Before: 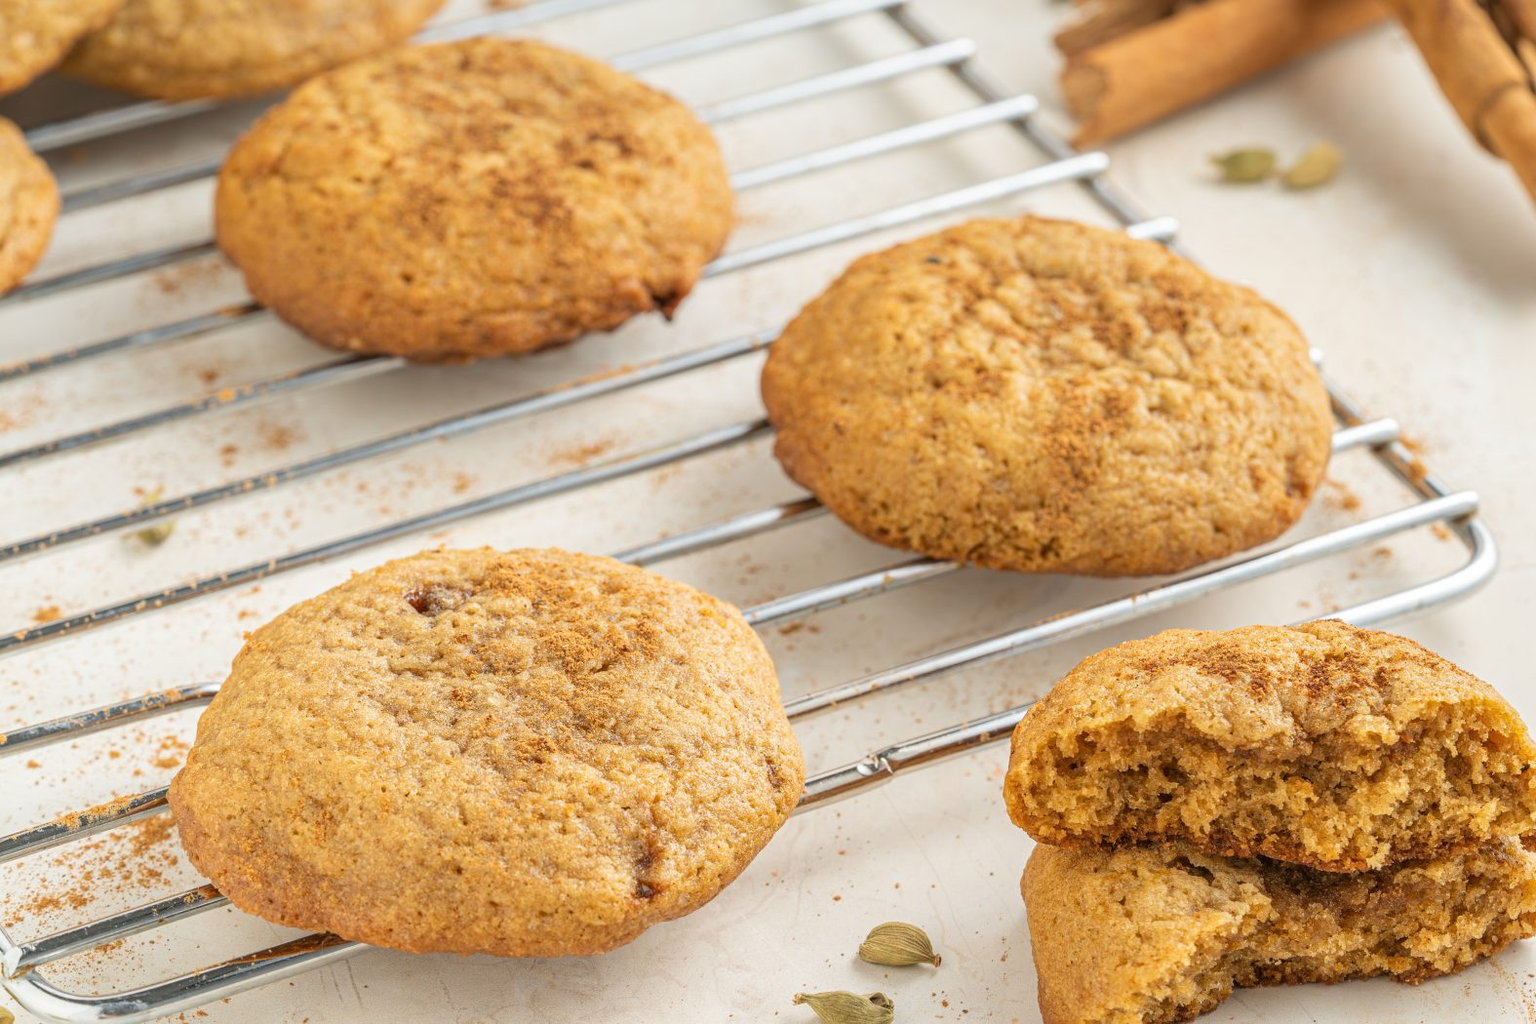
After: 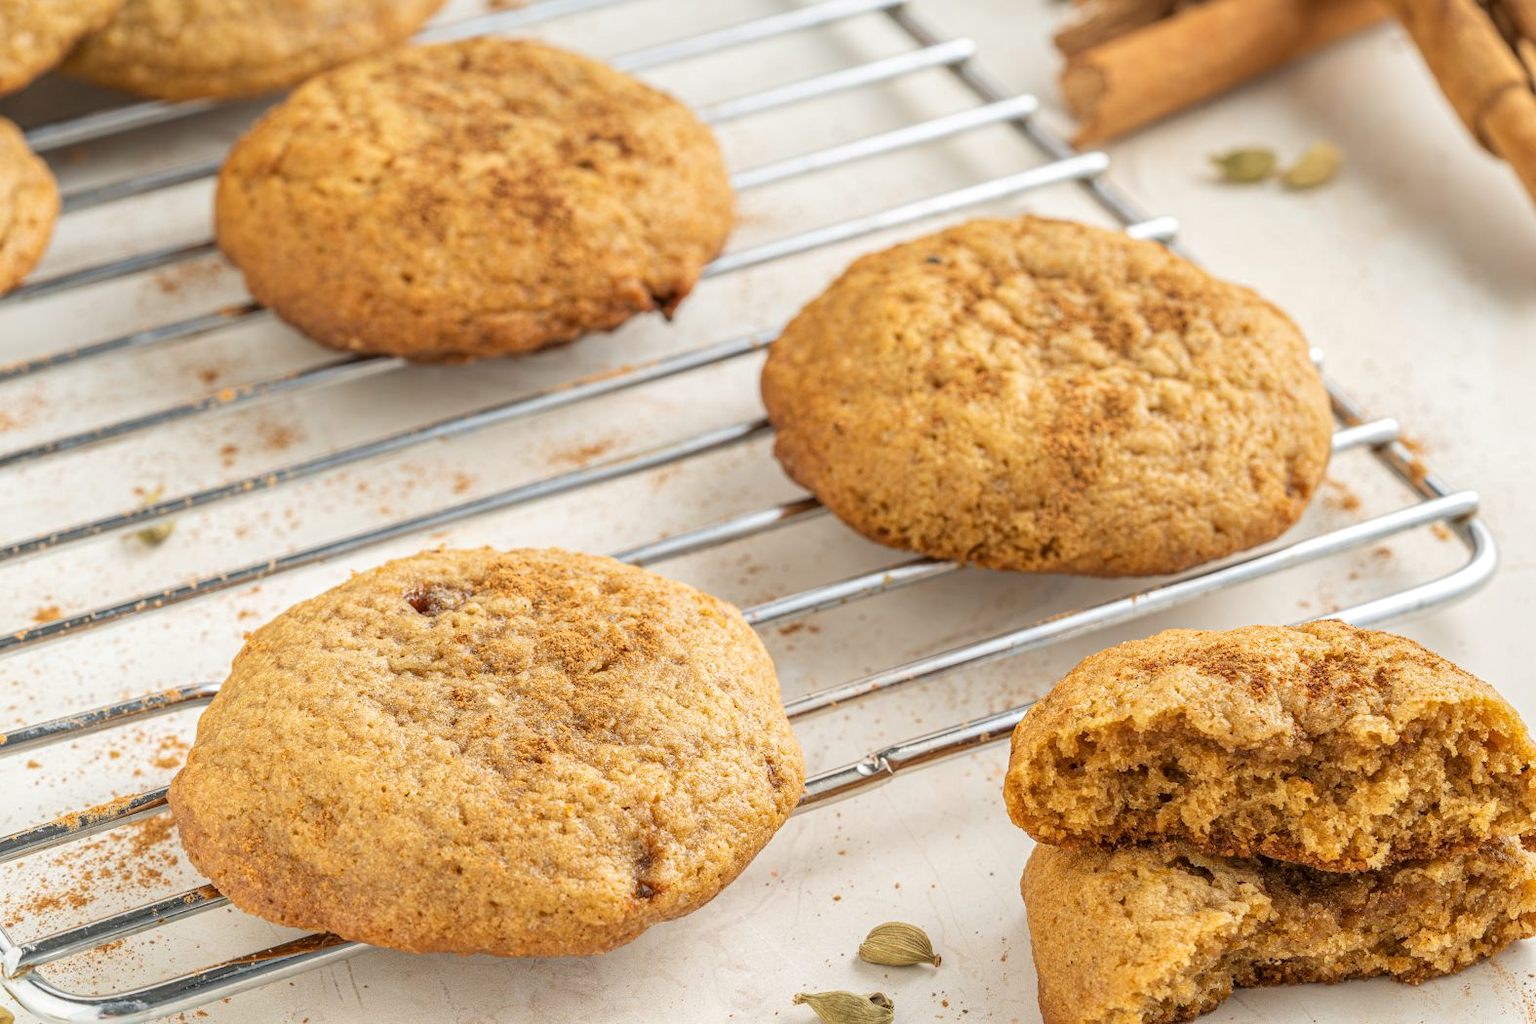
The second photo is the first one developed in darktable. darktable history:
local contrast: highlights 100%, shadows 102%, detail 119%, midtone range 0.2
